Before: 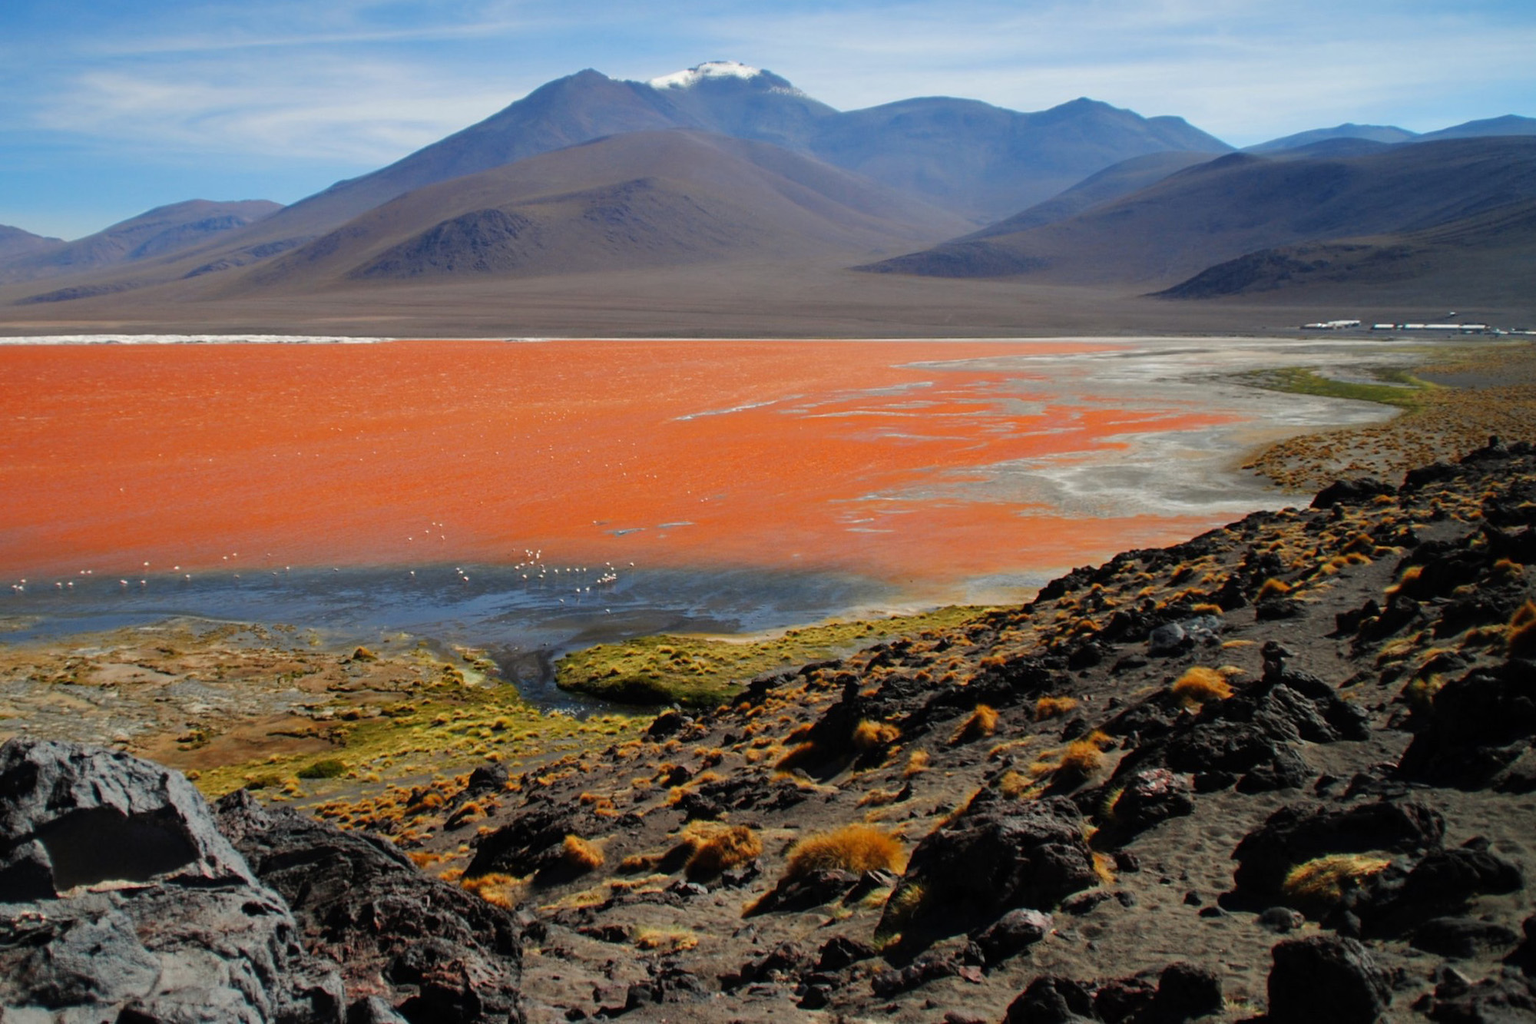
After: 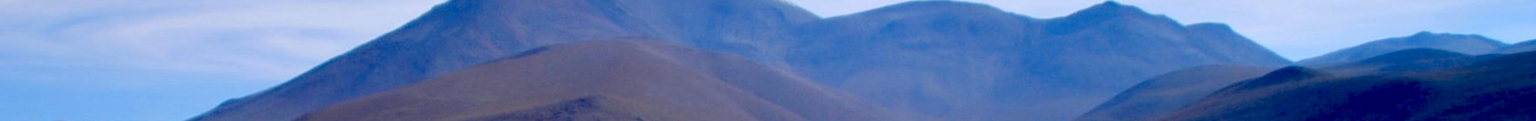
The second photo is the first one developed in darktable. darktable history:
tone equalizer: on, module defaults
exposure: black level correction 0.047, exposure 0.013 EV, compensate highlight preservation false
crop and rotate: left 9.644%, top 9.491%, right 6.021%, bottom 80.509%
white balance: red 1.004, blue 1.096
